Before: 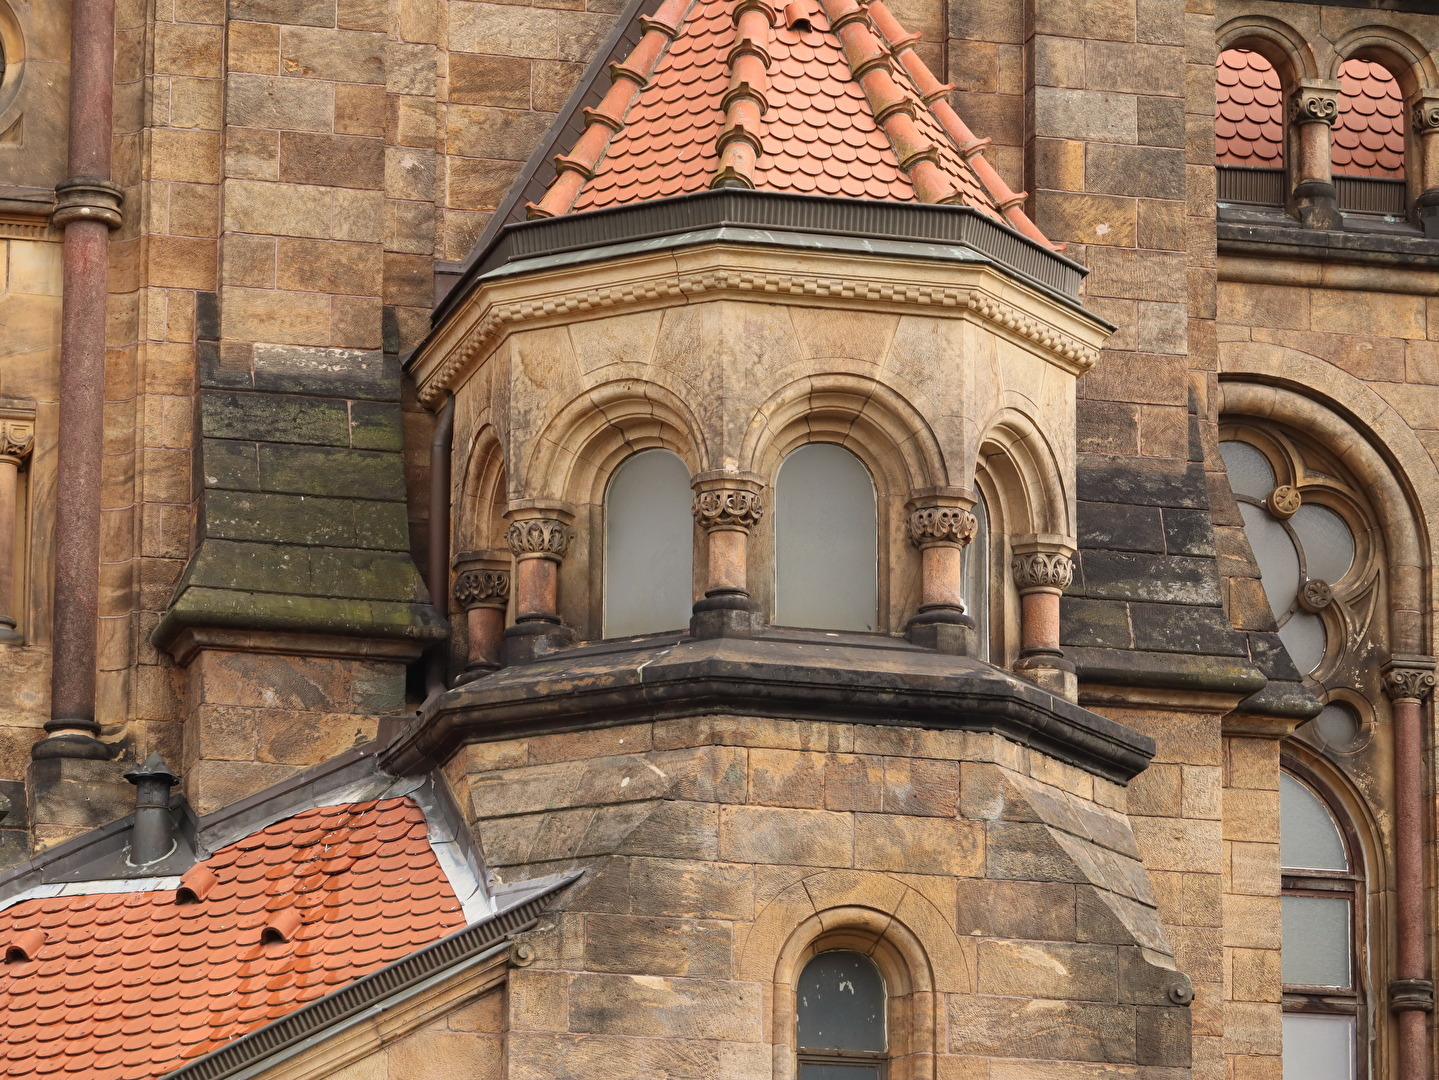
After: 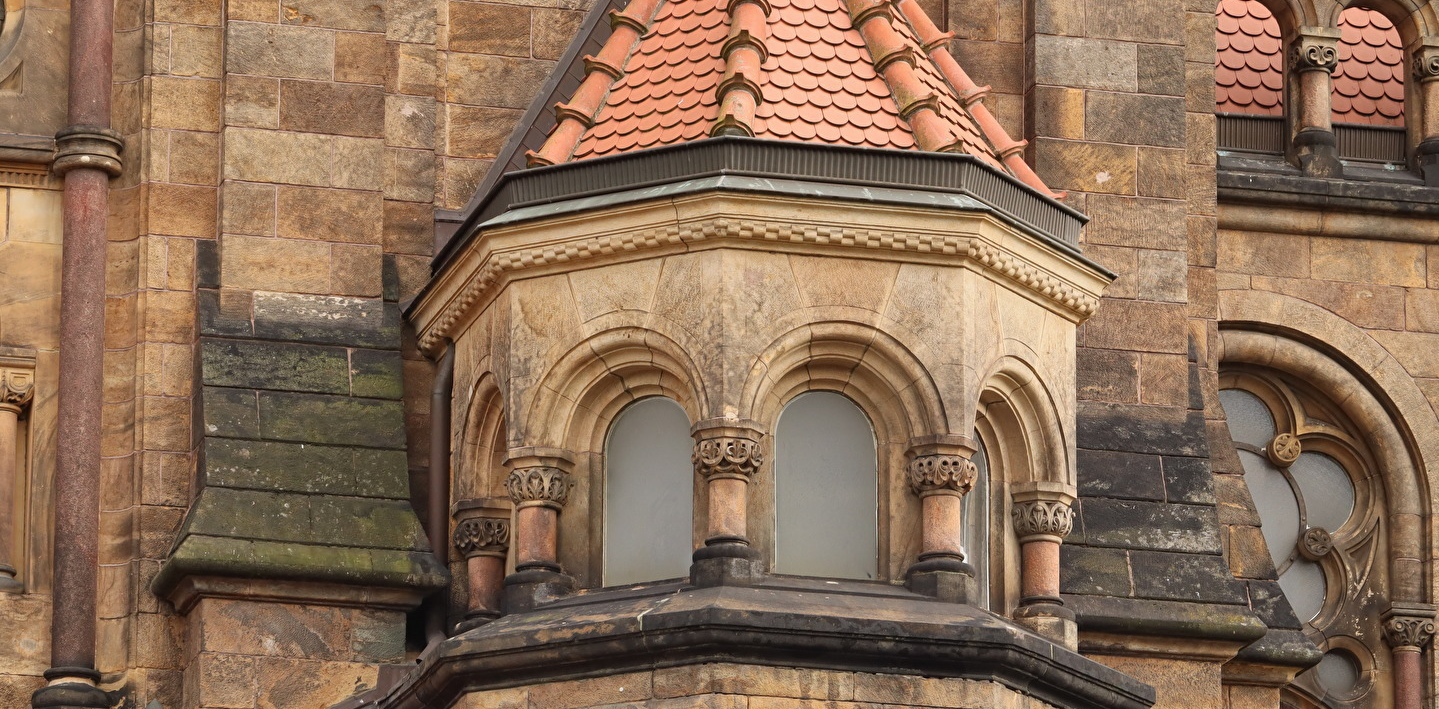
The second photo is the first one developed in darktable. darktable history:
crop and rotate: top 4.848%, bottom 29.503%
shadows and highlights: soften with gaussian
